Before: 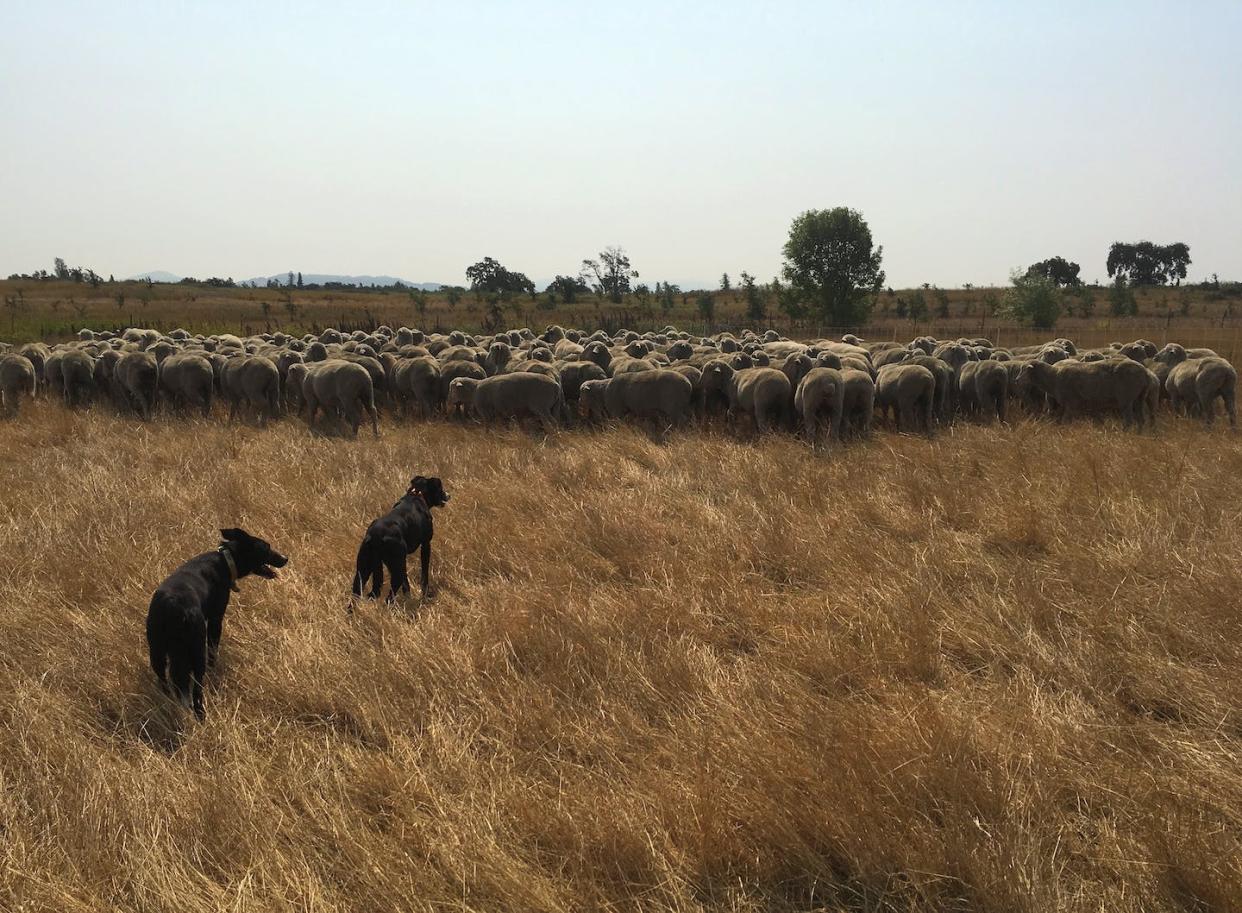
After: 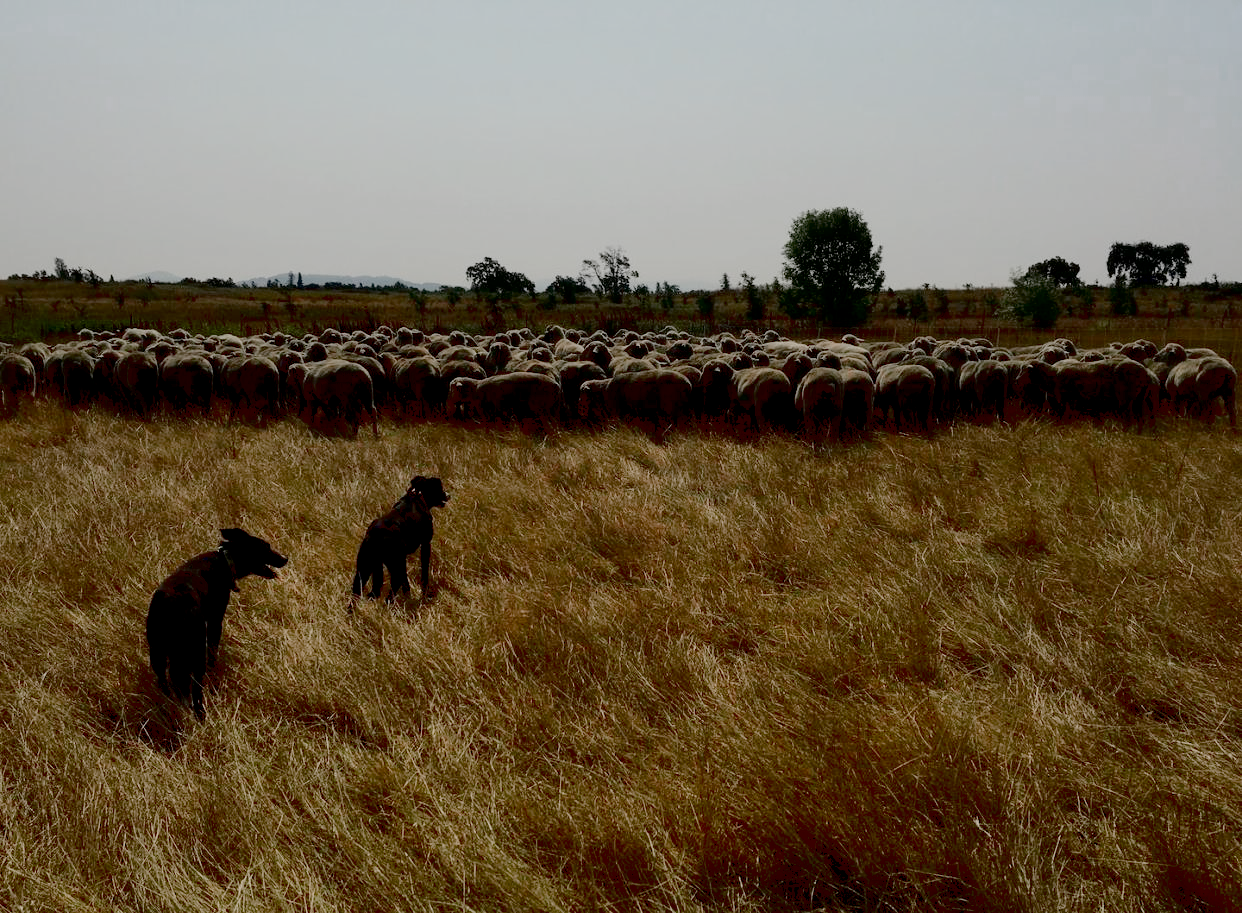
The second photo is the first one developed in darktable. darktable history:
tone curve: curves: ch0 [(0, 0) (0.078, 0) (0.241, 0.056) (0.59, 0.574) (0.802, 0.868) (1, 1)], color space Lab, independent channels, preserve colors none
filmic rgb: middle gray luminance 2.74%, black relative exposure -9.95 EV, white relative exposure 7 EV, dynamic range scaling 9.41%, target black luminance 0%, hardness 3.17, latitude 44.41%, contrast 0.673, highlights saturation mix 5.79%, shadows ↔ highlights balance 12.92%, preserve chrominance no, color science v4 (2020), contrast in shadows soft
exposure: black level correction 0.017, exposure -0.005 EV, compensate highlight preservation false
color zones: curves: ch0 [(0, 0.466) (0.128, 0.466) (0.25, 0.5) (0.375, 0.456) (0.5, 0.5) (0.625, 0.5) (0.737, 0.652) (0.875, 0.5)]; ch1 [(0, 0.603) (0.125, 0.618) (0.261, 0.348) (0.372, 0.353) (0.497, 0.363) (0.611, 0.45) (0.731, 0.427) (0.875, 0.518) (0.998, 0.652)]; ch2 [(0, 0.559) (0.125, 0.451) (0.253, 0.564) (0.37, 0.578) (0.5, 0.466) (0.625, 0.471) (0.731, 0.471) (0.88, 0.485)]
